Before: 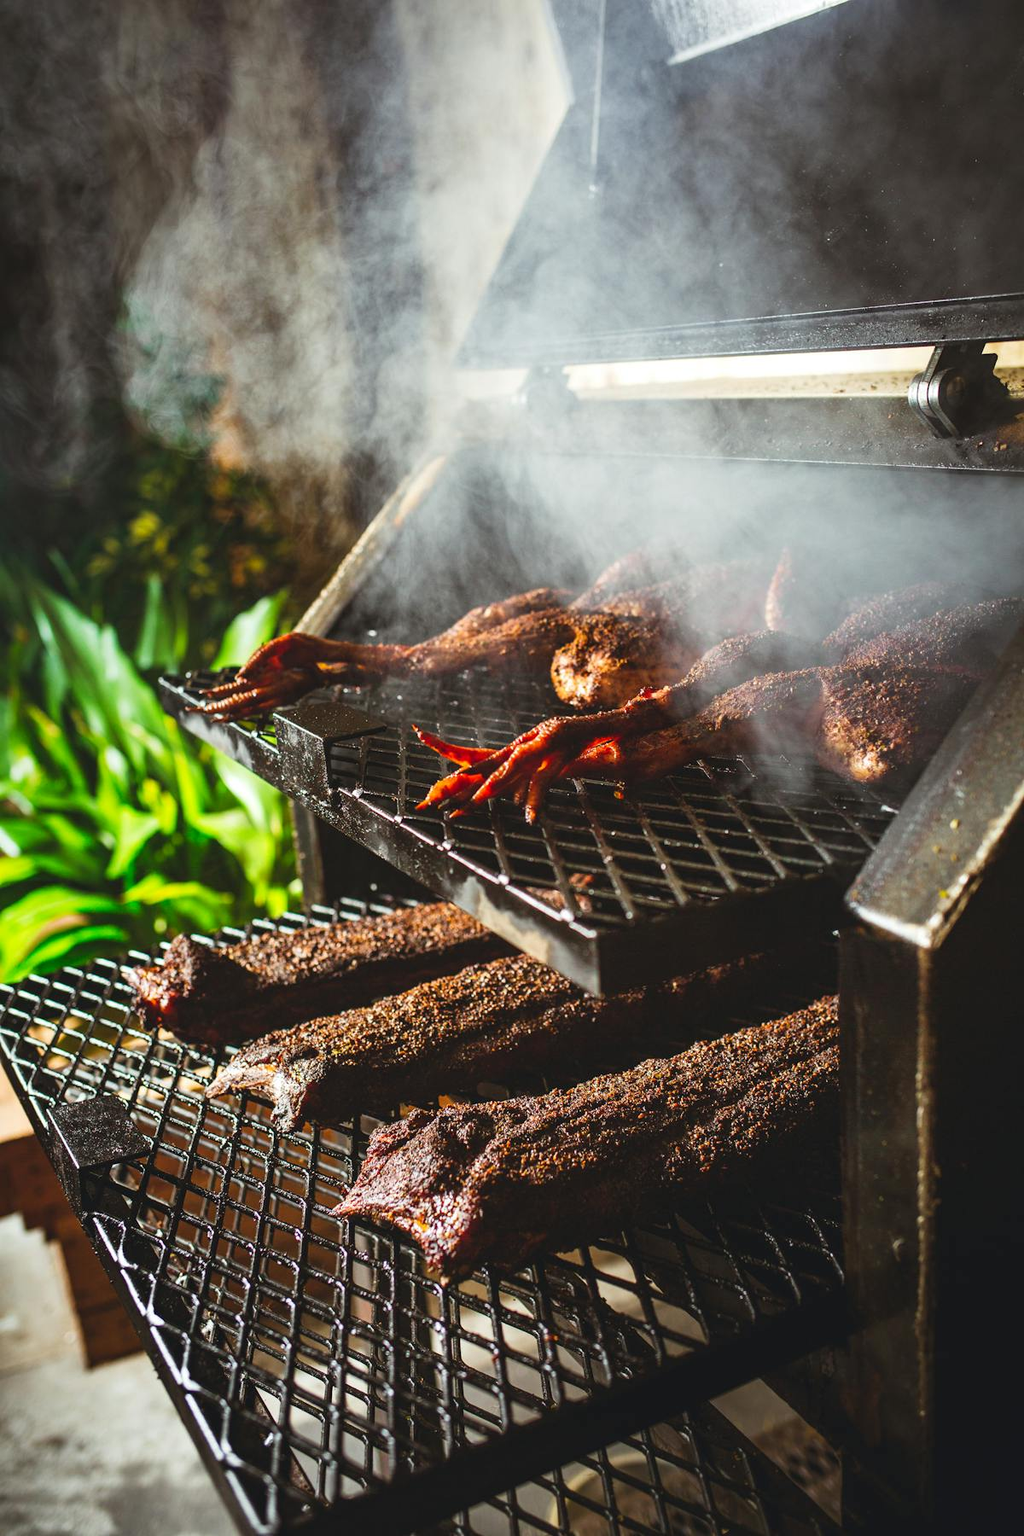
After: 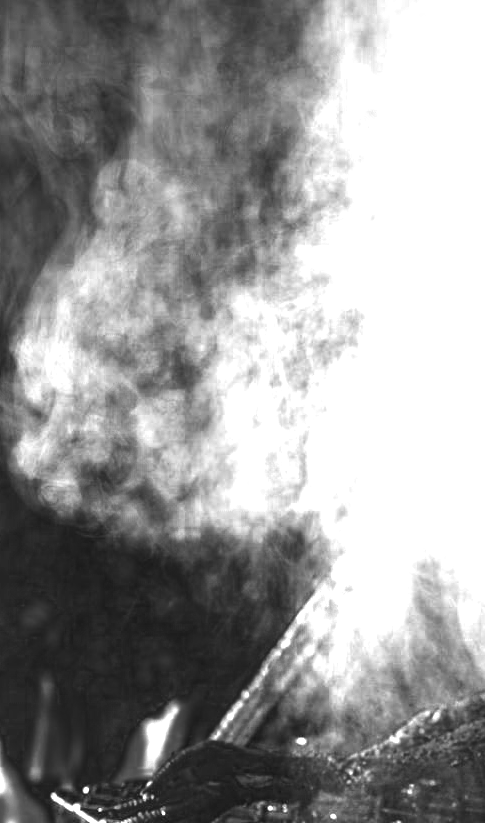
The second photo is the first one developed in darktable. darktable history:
color balance rgb: linear chroma grading › shadows 19.75%, linear chroma grading › highlights 2.785%, linear chroma grading › mid-tones 10.484%, perceptual saturation grading › global saturation 24.914%, perceptual brilliance grading › global brilliance 18.811%
contrast brightness saturation: brightness -0.021, saturation 0.349
color correction: highlights a* -9.55, highlights b* -20.99
exposure: exposure 0.202 EV, compensate highlight preservation false
crop and rotate: left 11.312%, top 0.101%, right 48.191%, bottom 54.137%
local contrast: detail 130%
color zones: curves: ch0 [(0.287, 0.048) (0.493, 0.484) (0.737, 0.816)]; ch1 [(0, 0) (0.143, 0) (0.286, 0) (0.429, 0) (0.571, 0) (0.714, 0) (0.857, 0)]
